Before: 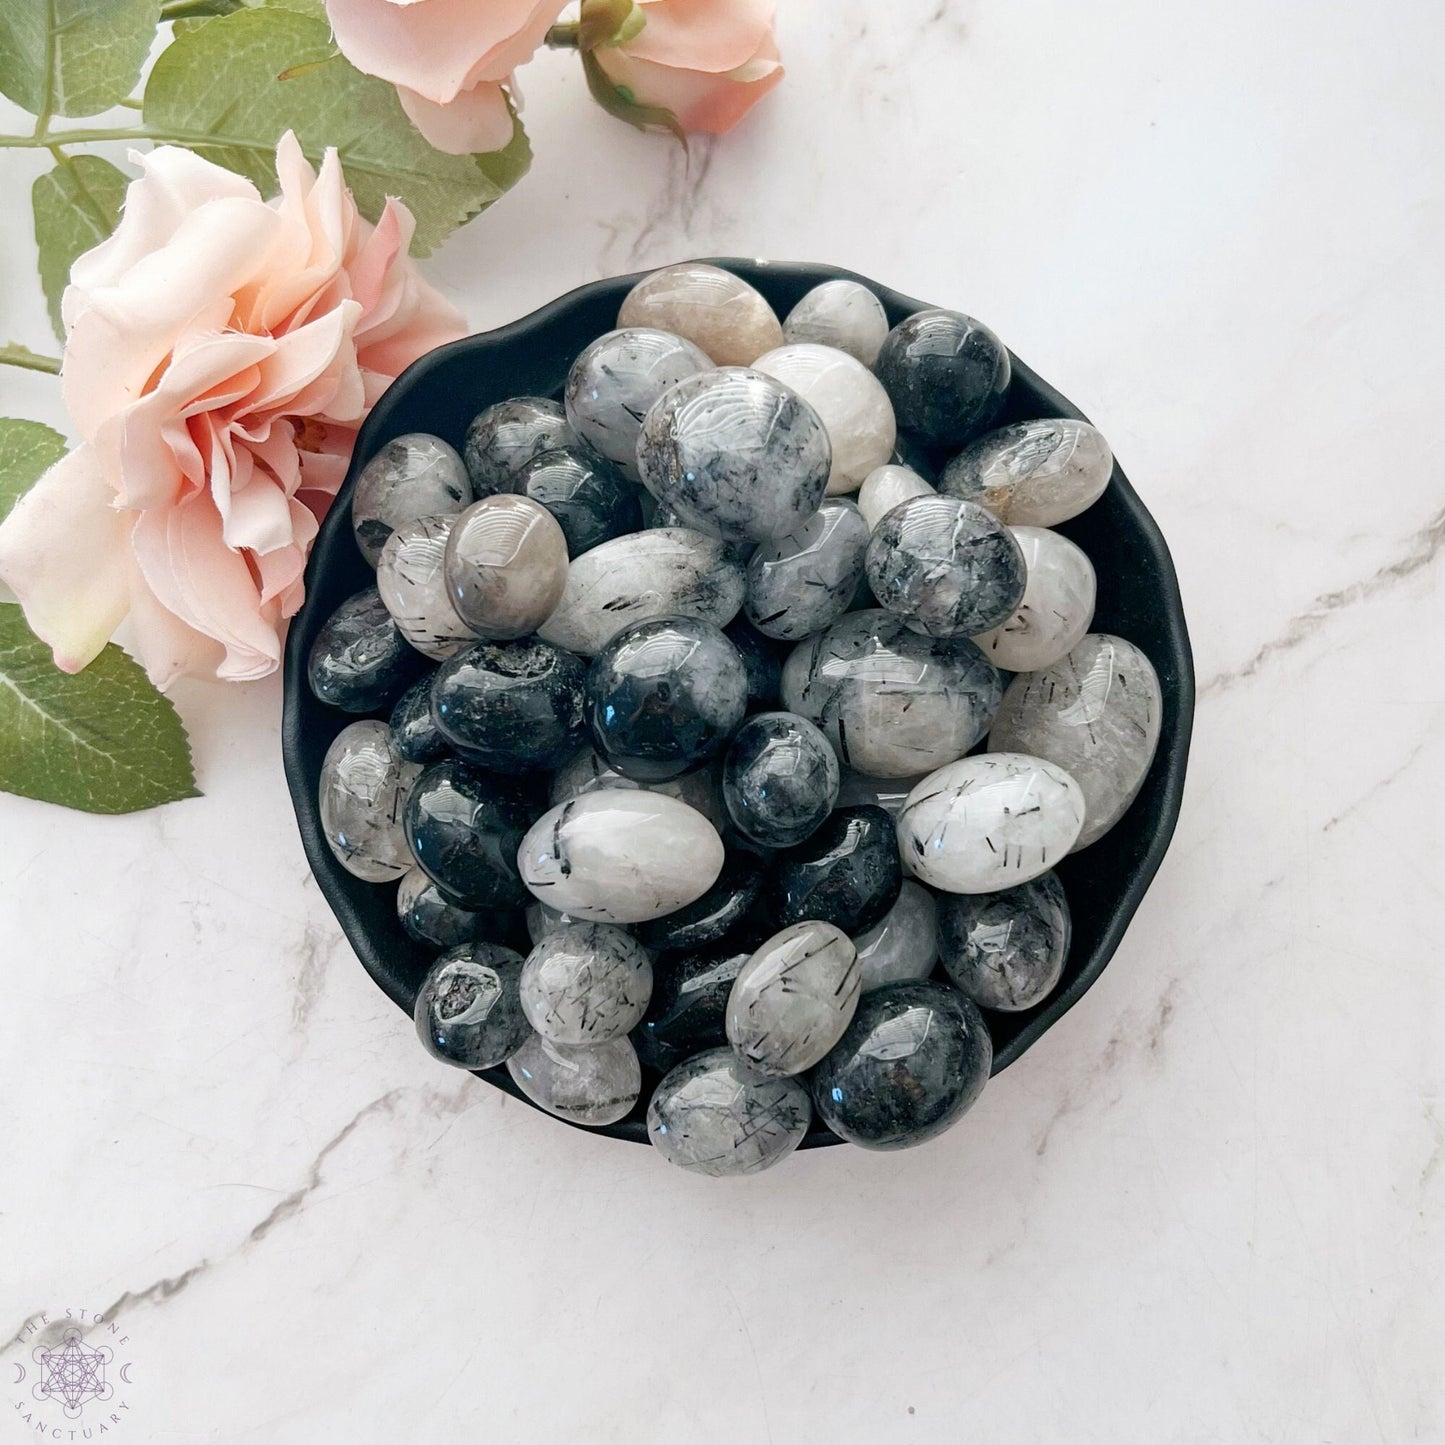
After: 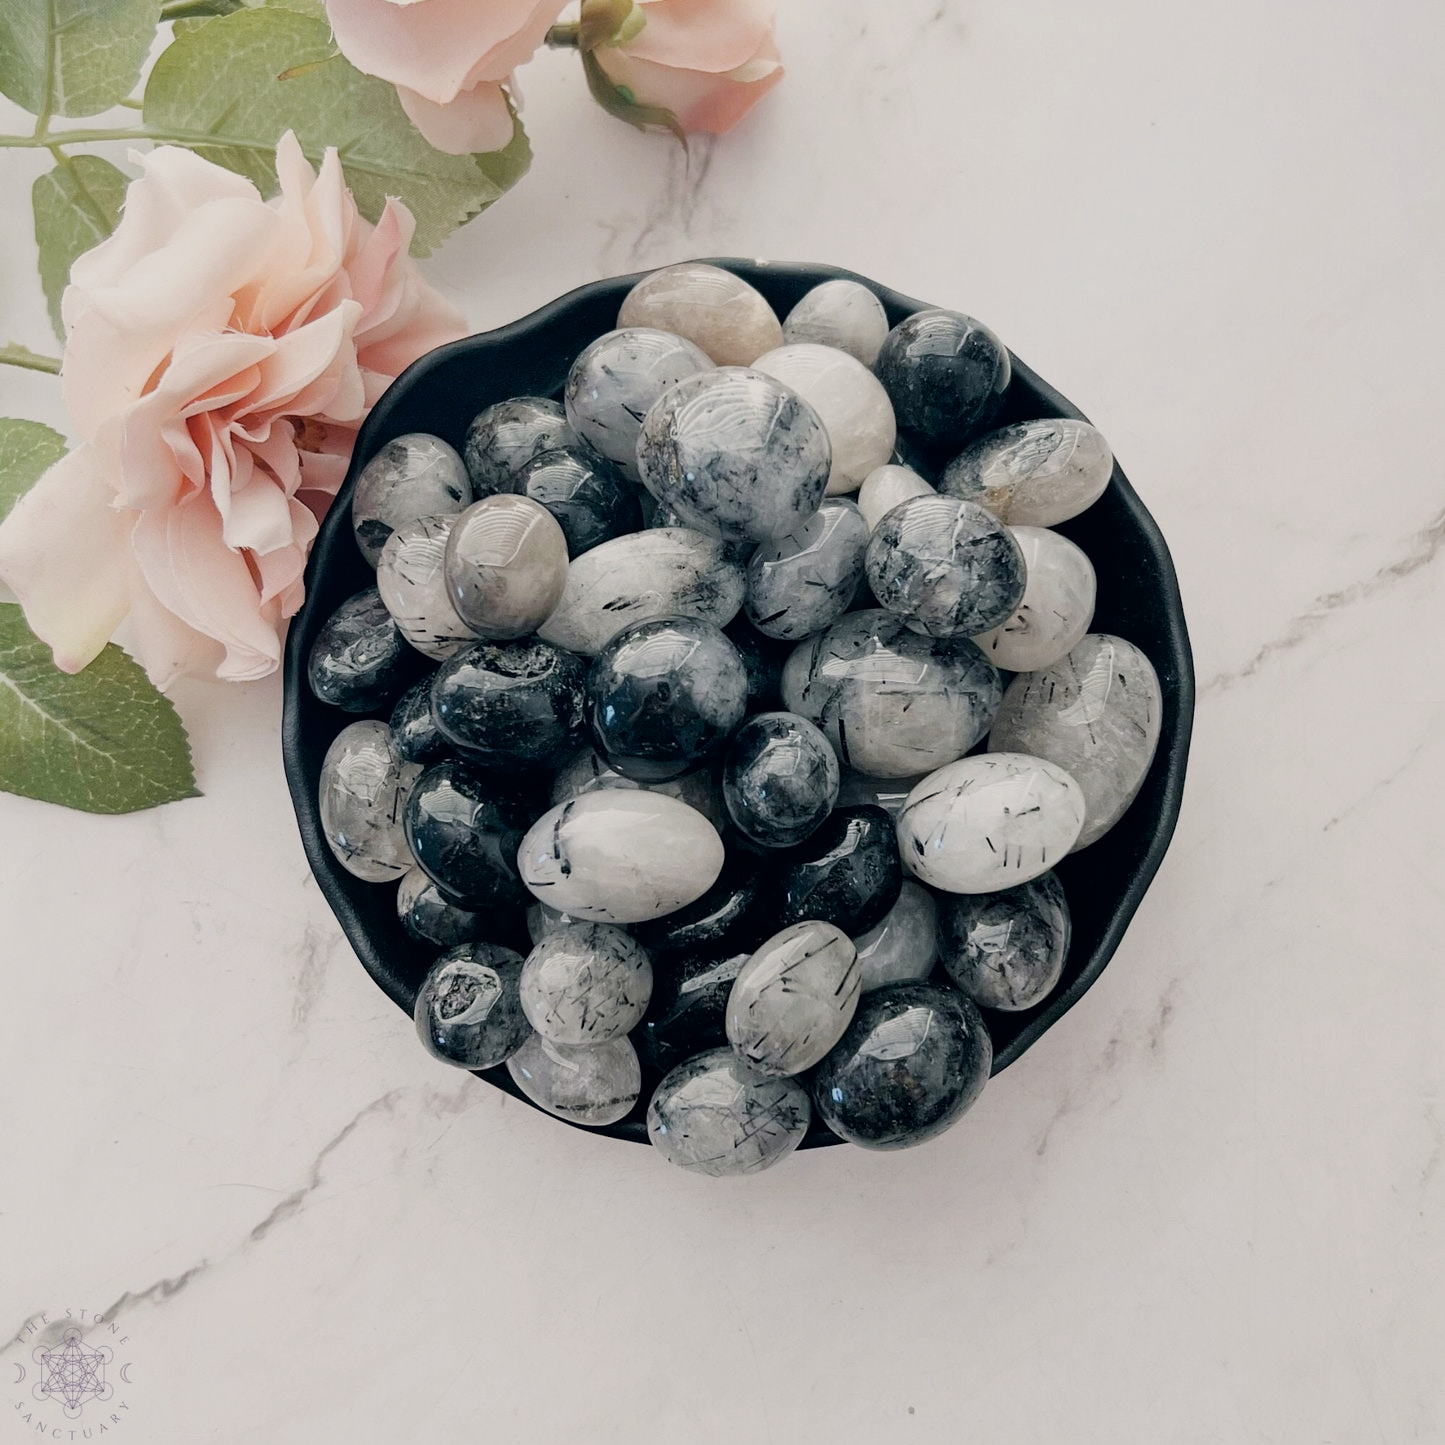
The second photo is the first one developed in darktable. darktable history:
color correction: highlights a* 2.76, highlights b* 5.01, shadows a* -2.33, shadows b* -4.94, saturation 0.796
filmic rgb: black relative exposure -7.98 EV, white relative exposure 4.02 EV, hardness 4.21, iterations of high-quality reconstruction 0
